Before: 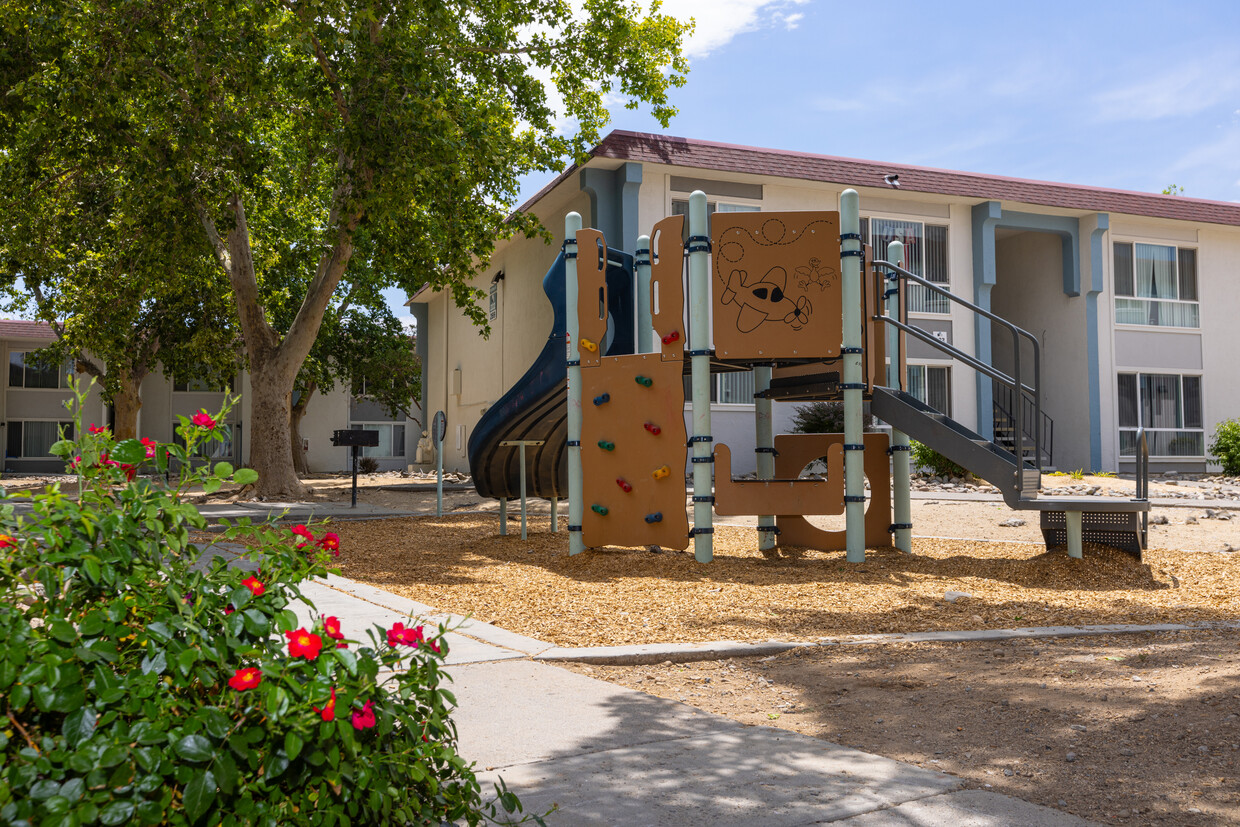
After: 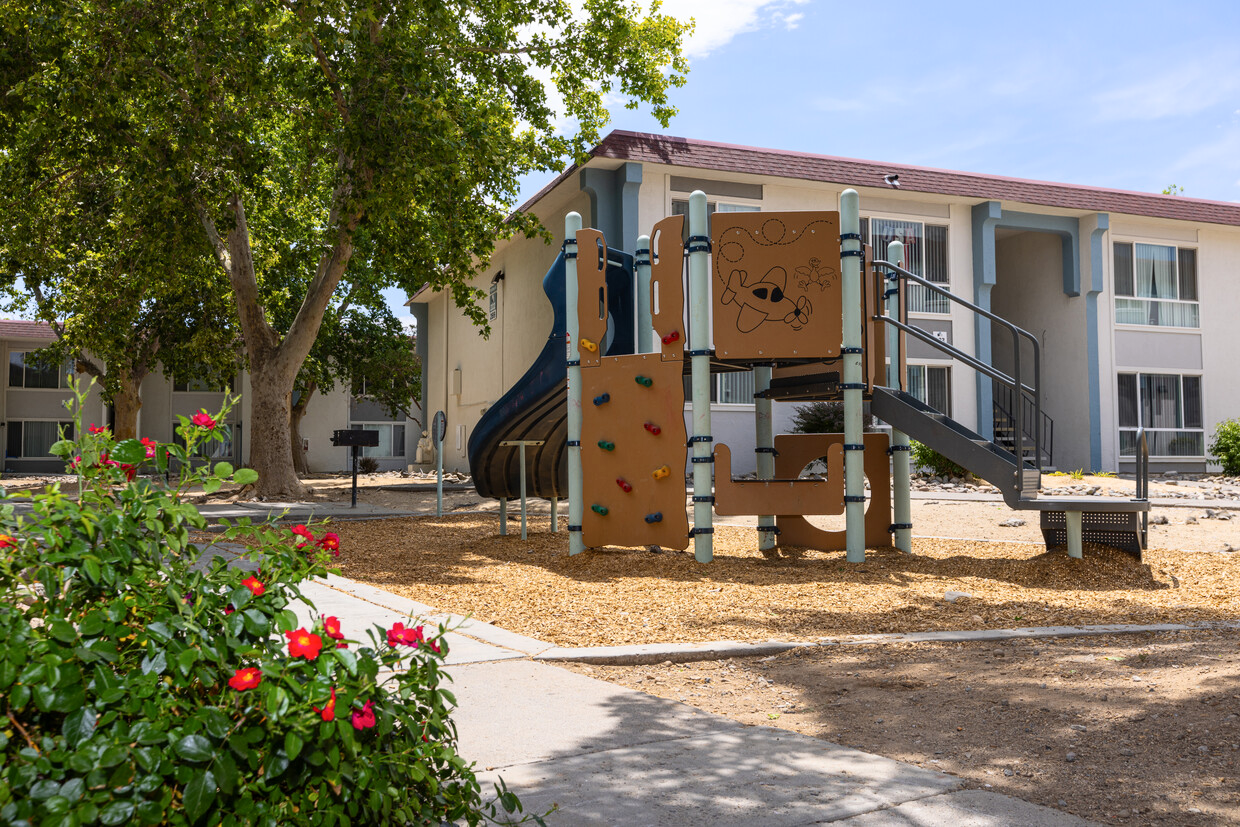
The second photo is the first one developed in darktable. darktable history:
contrast brightness saturation: contrast 0.145, brightness 0.047
